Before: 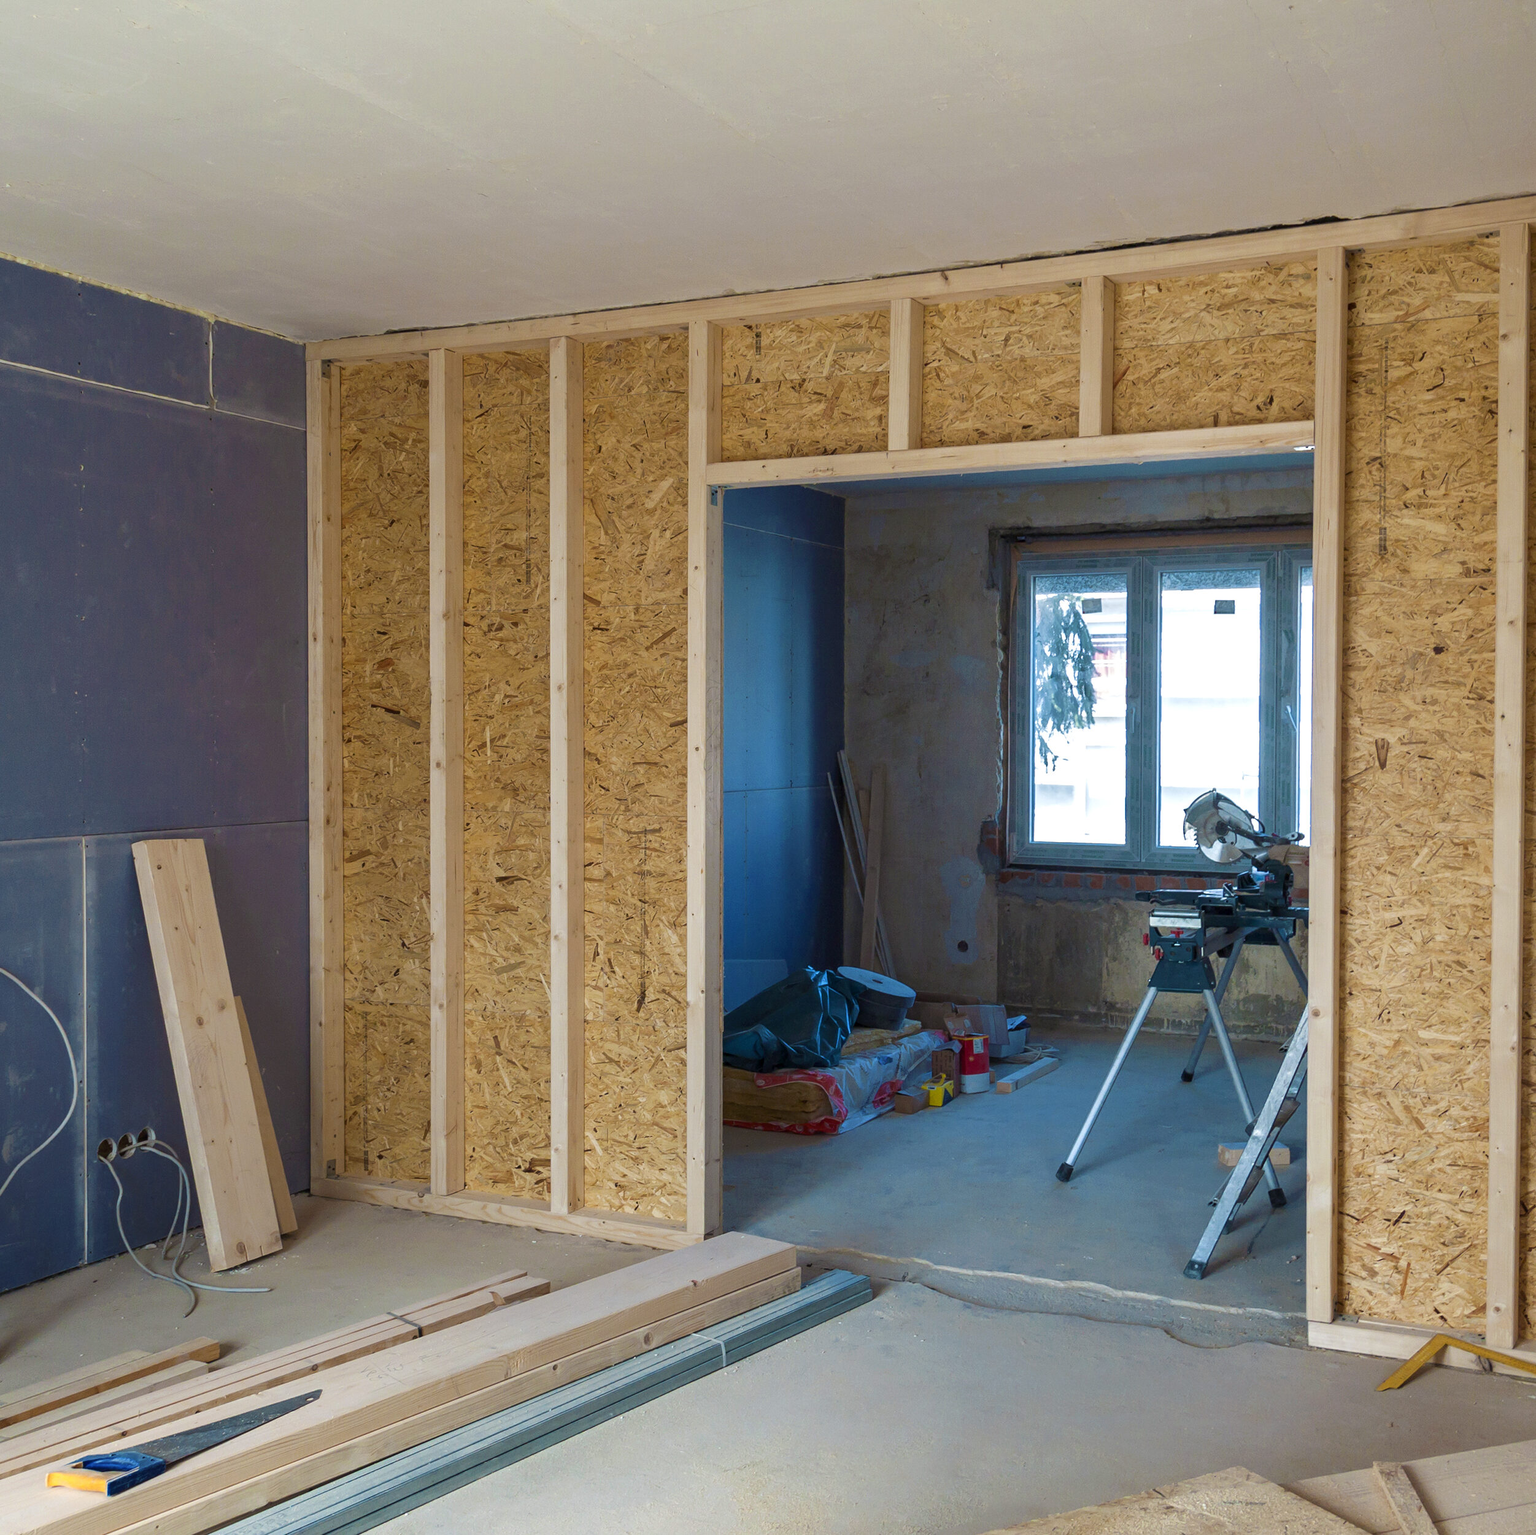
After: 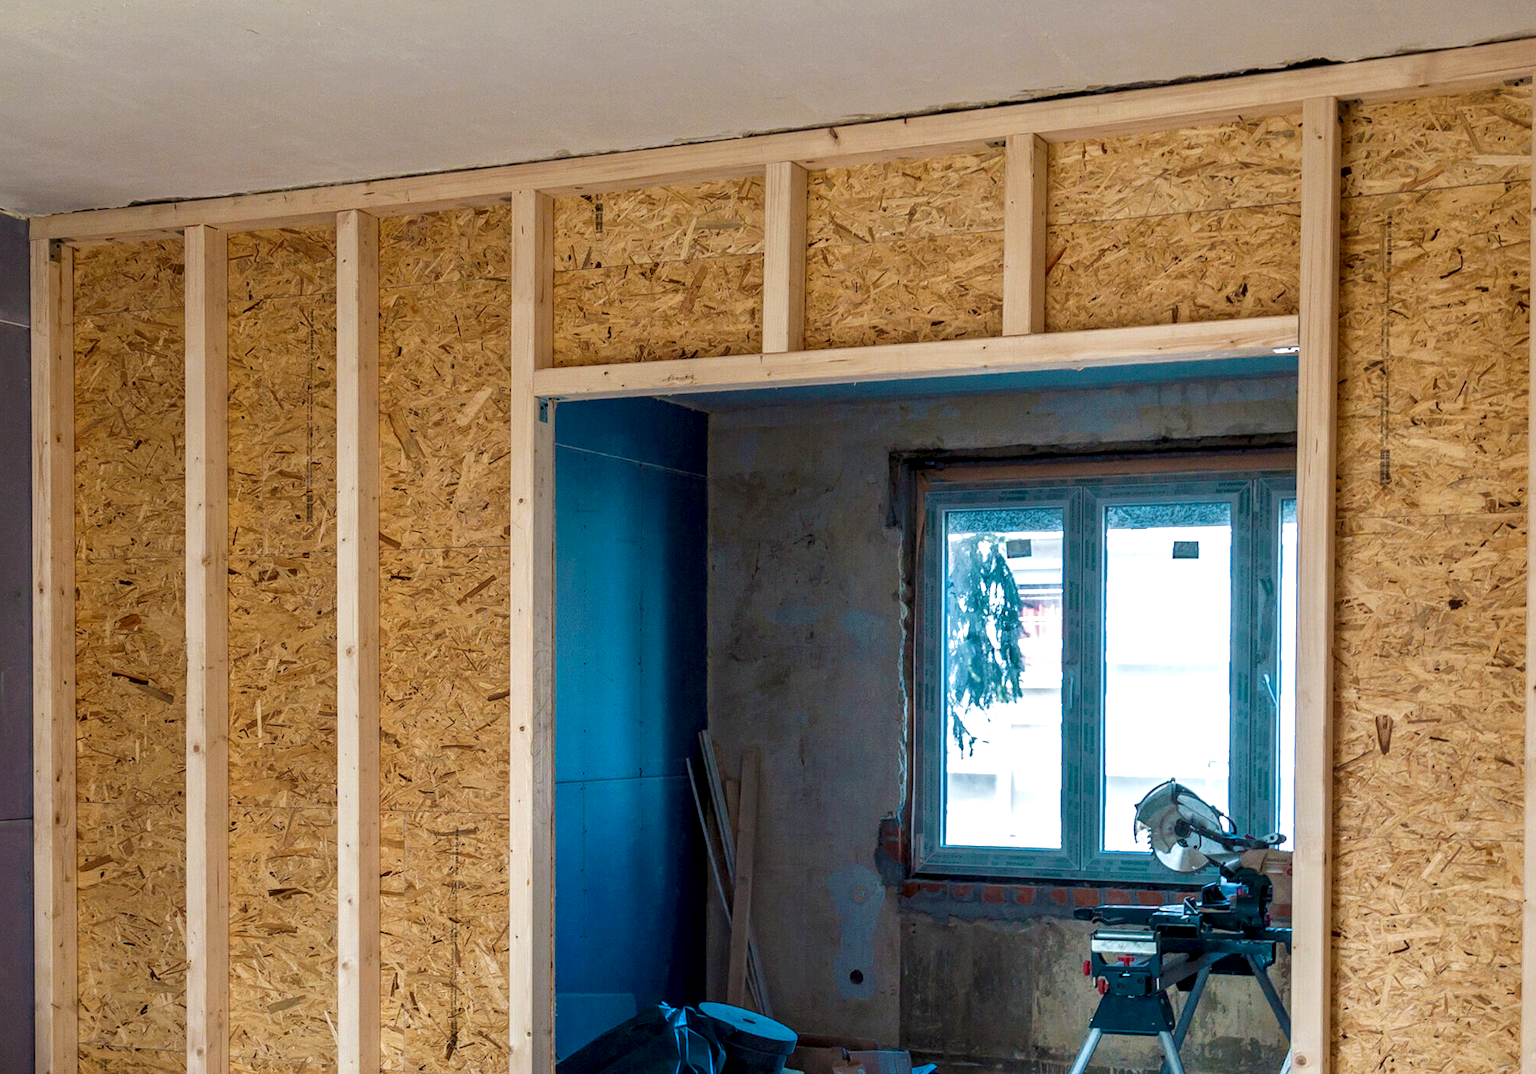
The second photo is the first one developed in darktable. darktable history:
crop: left 18.38%, top 11.092%, right 2.134%, bottom 33.217%
local contrast: detail 142%
